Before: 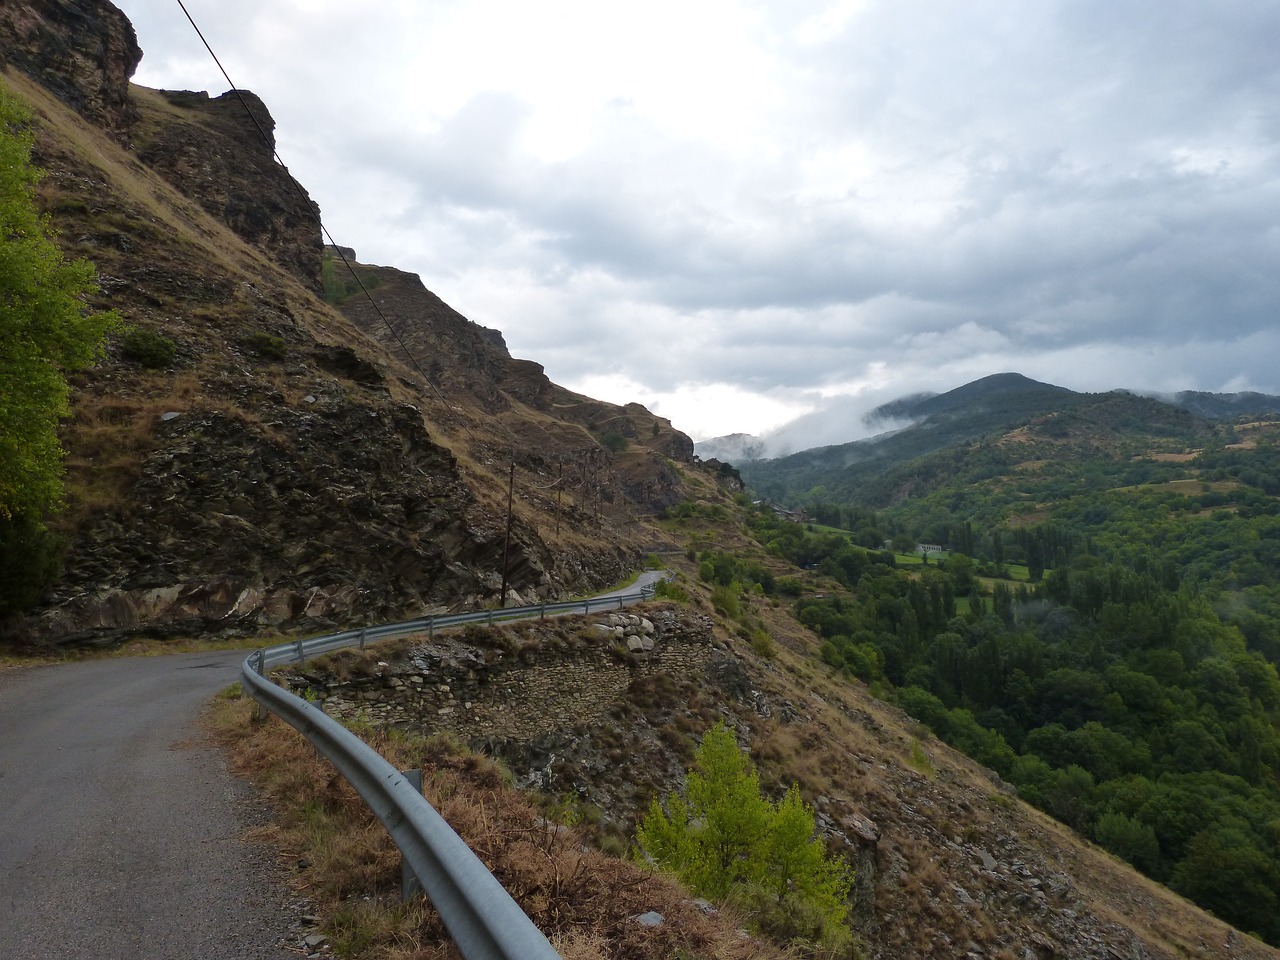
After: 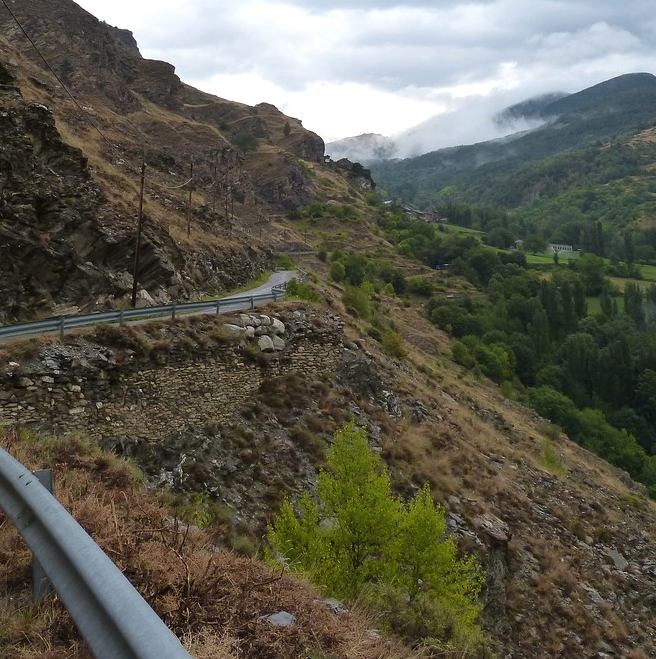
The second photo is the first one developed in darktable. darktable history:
crop and rotate: left 28.876%, top 31.294%, right 19.811%
exposure: exposure 0.246 EV, compensate highlight preservation false
